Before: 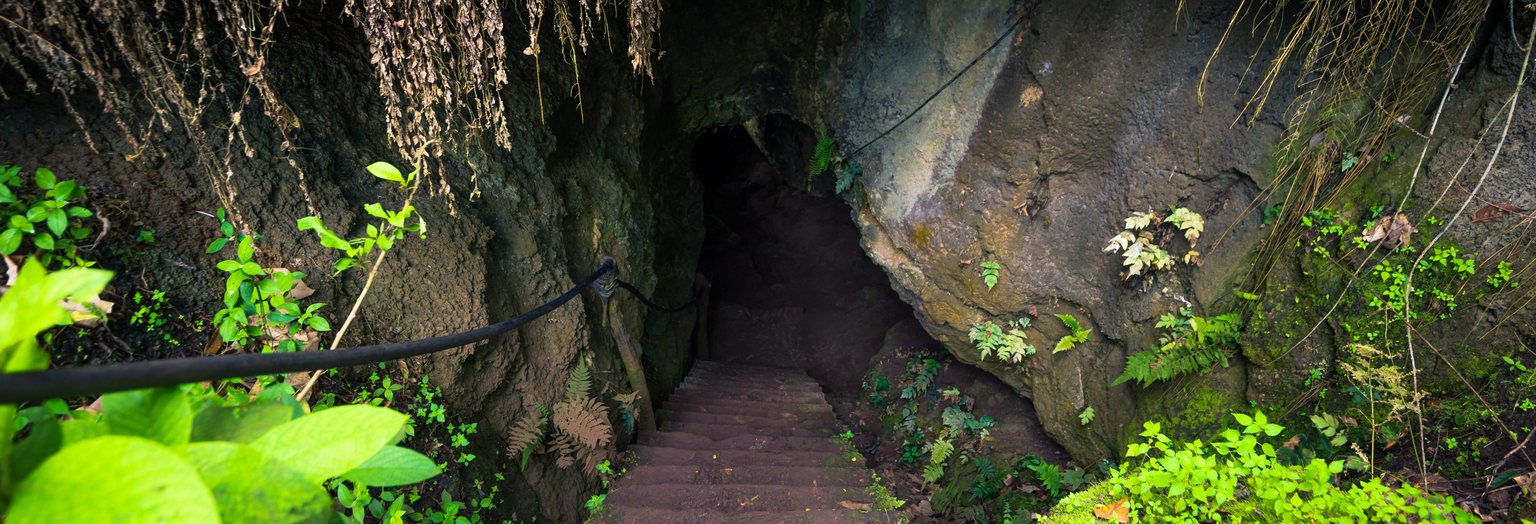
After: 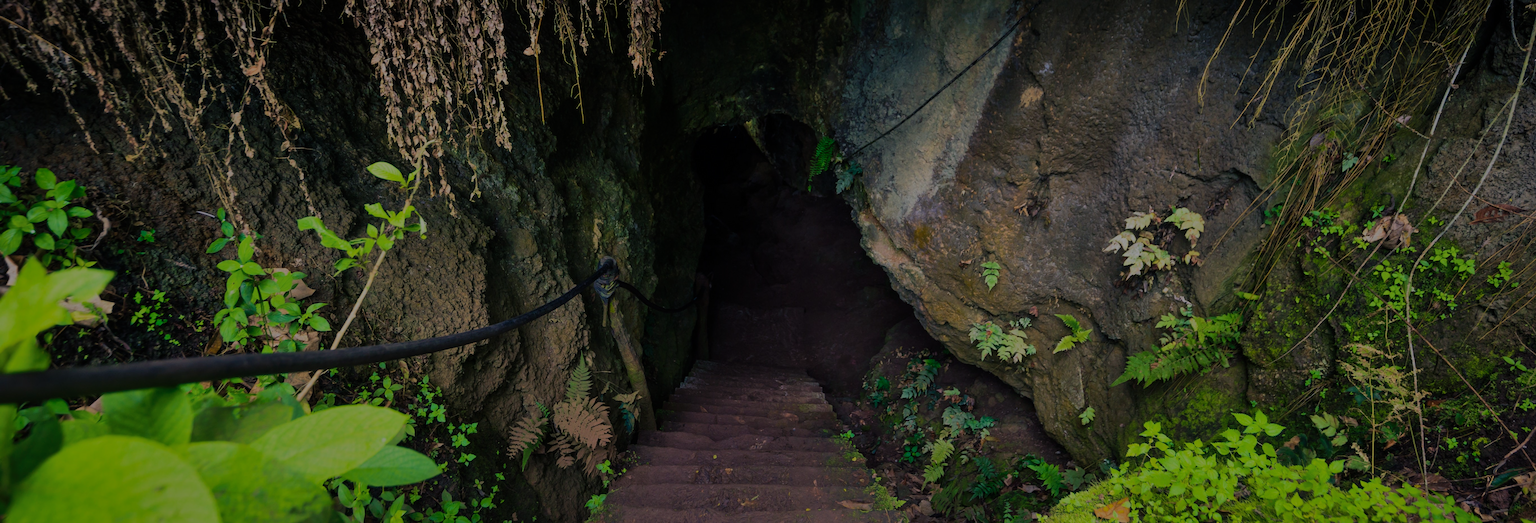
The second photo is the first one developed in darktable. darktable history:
shadows and highlights: on, module defaults
tone equalizer: -8 EV -2 EV, -7 EV -2 EV, -6 EV -2 EV, -5 EV -2 EV, -4 EV -2 EV, -3 EV -2 EV, -2 EV -2 EV, -1 EV -1.63 EV, +0 EV -2 EV
